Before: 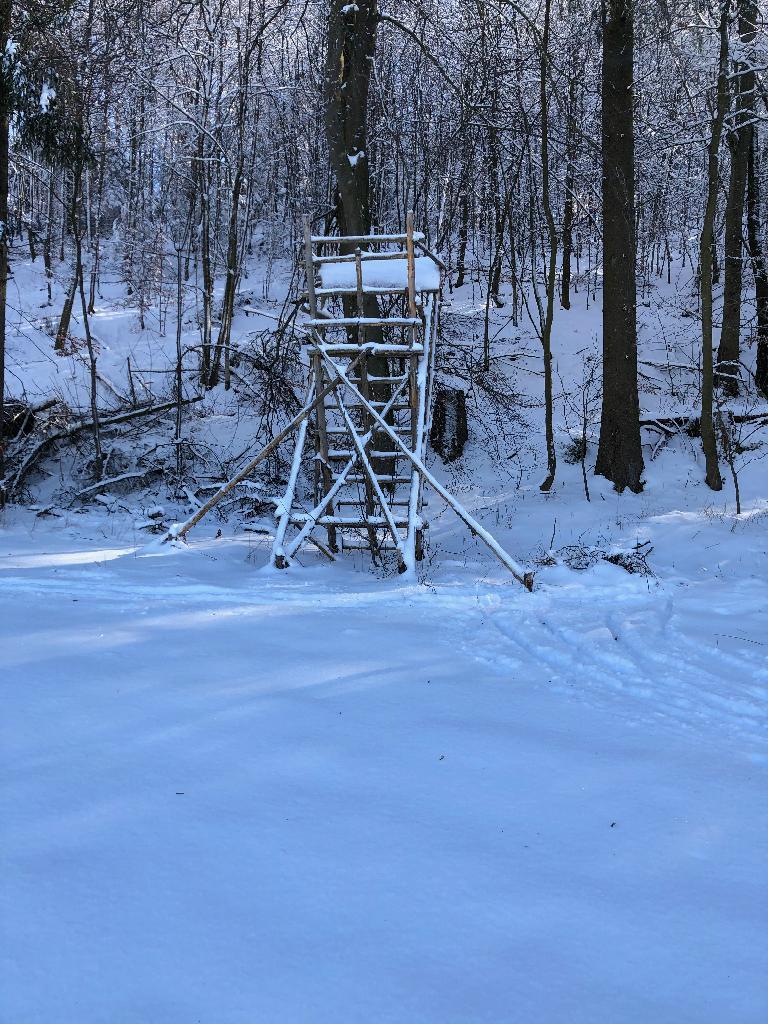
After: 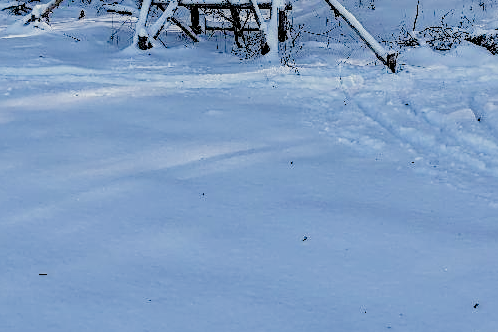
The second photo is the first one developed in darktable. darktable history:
local contrast: detail 130%
crop: left 17.967%, top 50.73%, right 17.107%, bottom 16.799%
sharpen: on, module defaults
filmic rgb: black relative exposure -3.42 EV, white relative exposure 3.46 EV, hardness 2.36, contrast 1.104, add noise in highlights 0.001, preserve chrominance no, color science v3 (2019), use custom middle-gray values true, contrast in highlights soft
